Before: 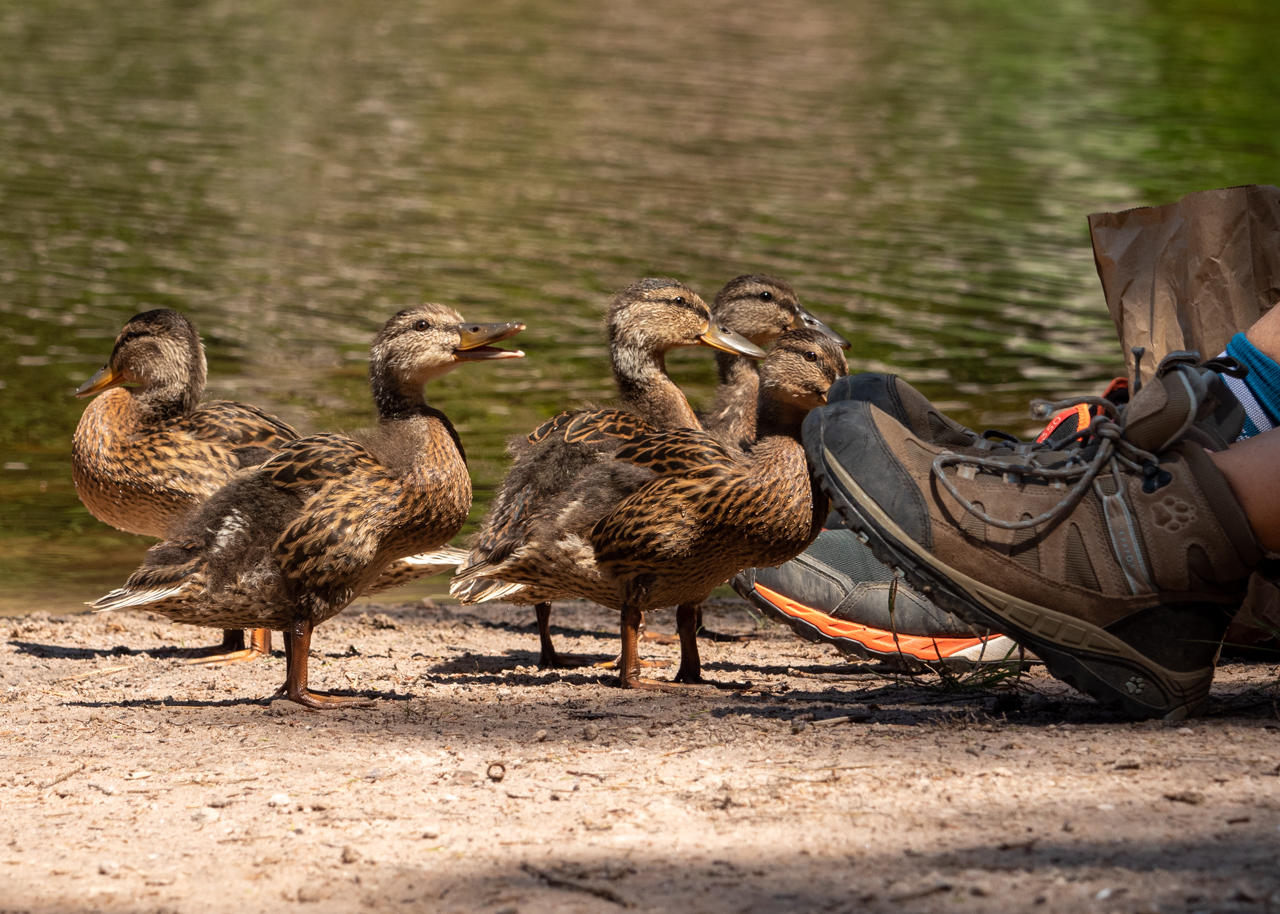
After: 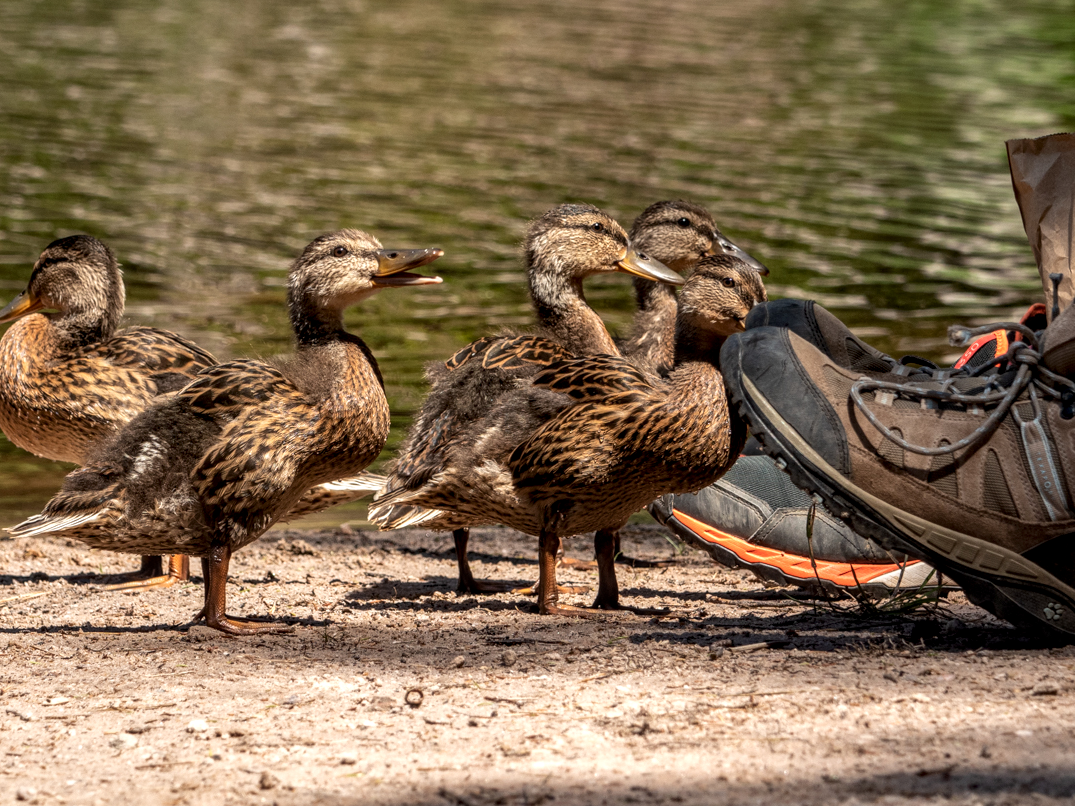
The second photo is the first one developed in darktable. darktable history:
local contrast: detail 140%
crop: left 6.446%, top 8.188%, right 9.538%, bottom 3.548%
shadows and highlights: shadows 37.27, highlights -28.18, soften with gaussian
